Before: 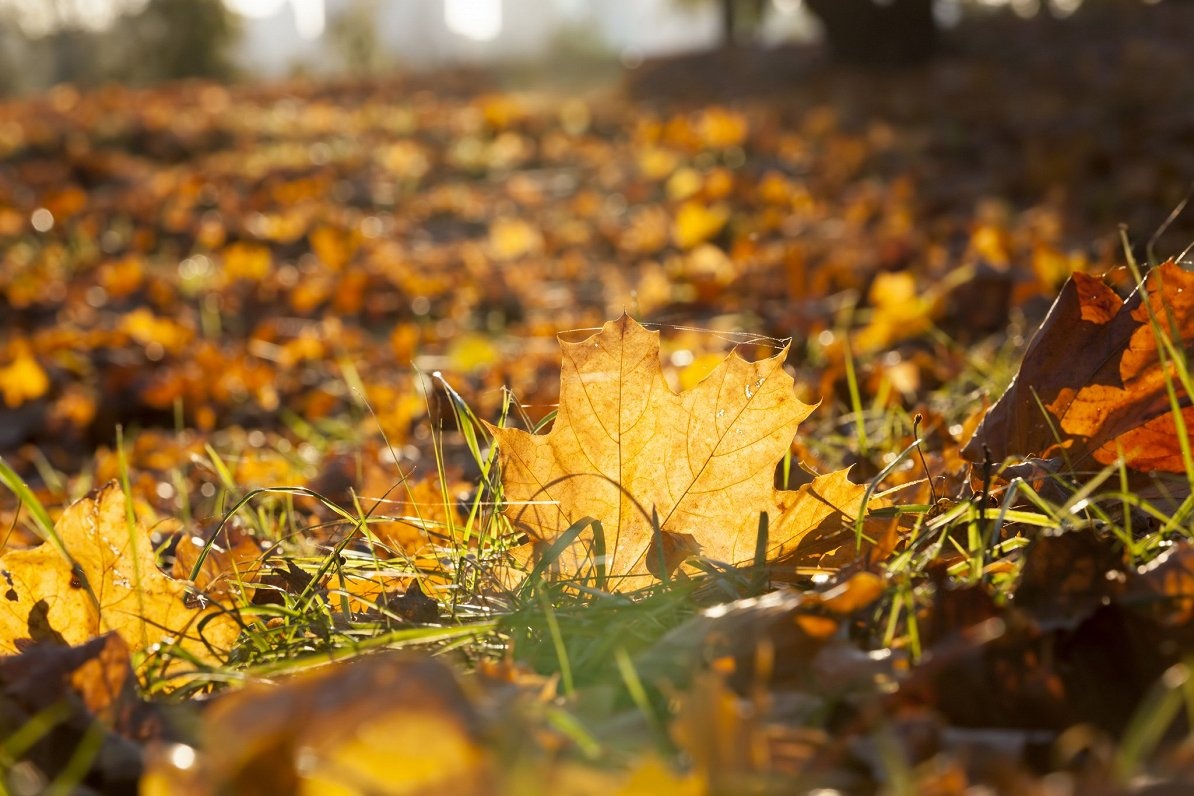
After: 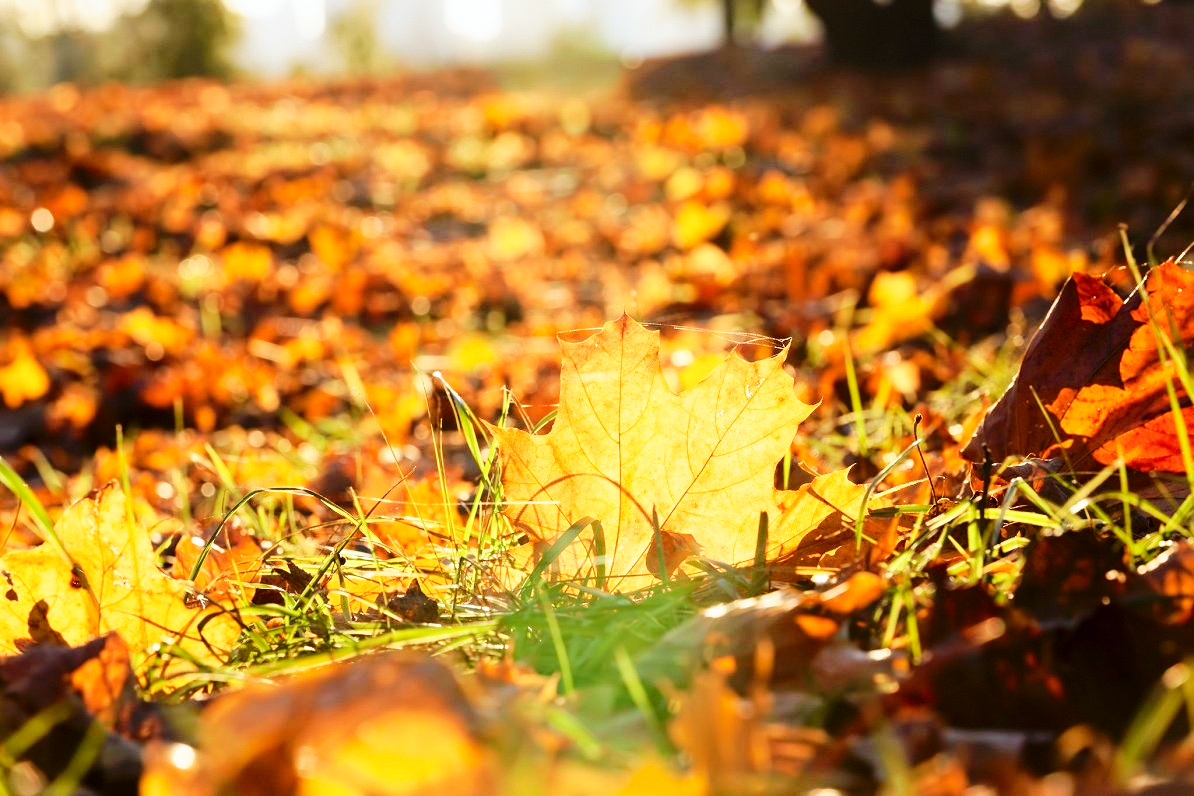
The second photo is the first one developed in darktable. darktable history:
tone curve: curves: ch0 [(0, 0) (0.051, 0.047) (0.102, 0.099) (0.228, 0.275) (0.432, 0.535) (0.695, 0.778) (0.908, 0.946) (1, 1)]; ch1 [(0, 0) (0.339, 0.298) (0.402, 0.363) (0.453, 0.421) (0.483, 0.469) (0.494, 0.493) (0.504, 0.501) (0.527, 0.538) (0.563, 0.595) (0.597, 0.632) (1, 1)]; ch2 [(0, 0) (0.48, 0.48) (0.504, 0.5) (0.539, 0.554) (0.59, 0.63) (0.642, 0.684) (0.824, 0.815) (1, 1)], color space Lab, independent channels, preserve colors none
base curve: curves: ch0 [(0, 0) (0.032, 0.025) (0.121, 0.166) (0.206, 0.329) (0.605, 0.79) (1, 1)], preserve colors none
